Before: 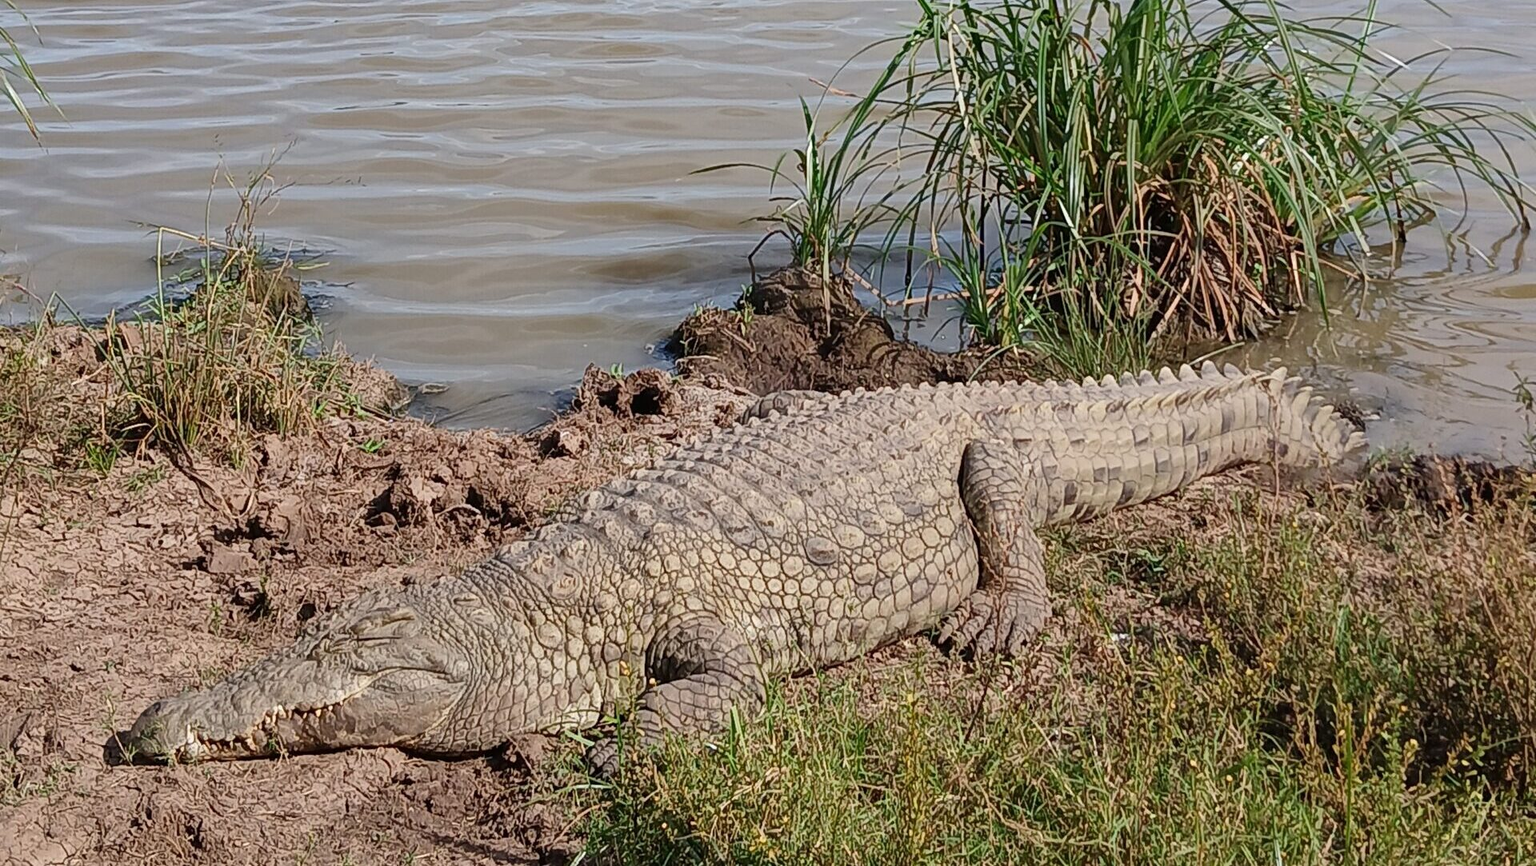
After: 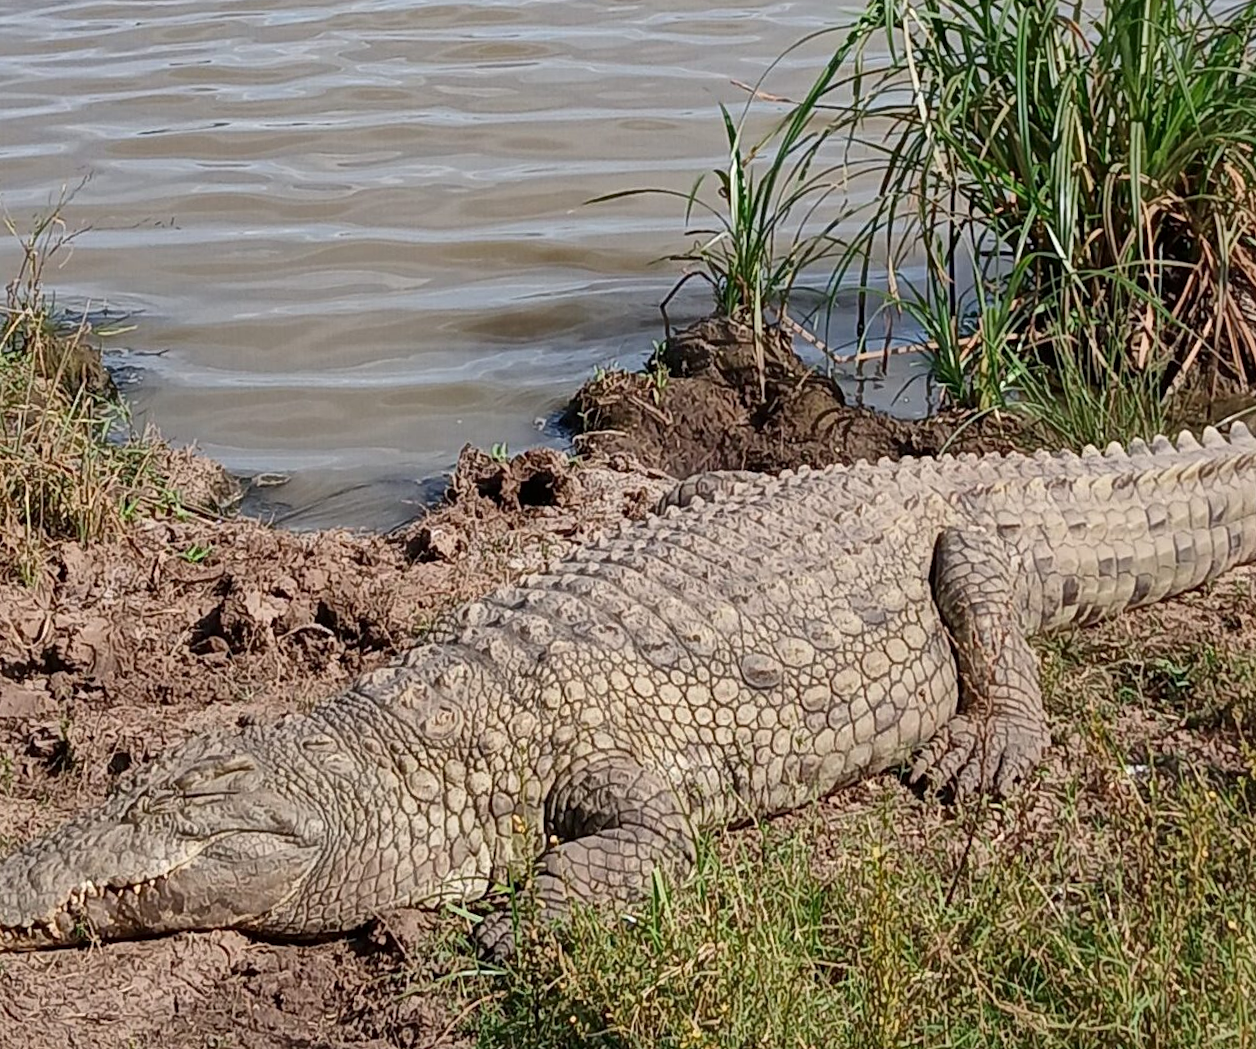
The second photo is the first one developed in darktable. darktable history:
tone equalizer: on, module defaults
local contrast: mode bilateral grid, contrast 20, coarseness 50, detail 120%, midtone range 0.2
rotate and perspective: rotation -1.42°, crop left 0.016, crop right 0.984, crop top 0.035, crop bottom 0.965
crop and rotate: left 13.409%, right 19.924%
